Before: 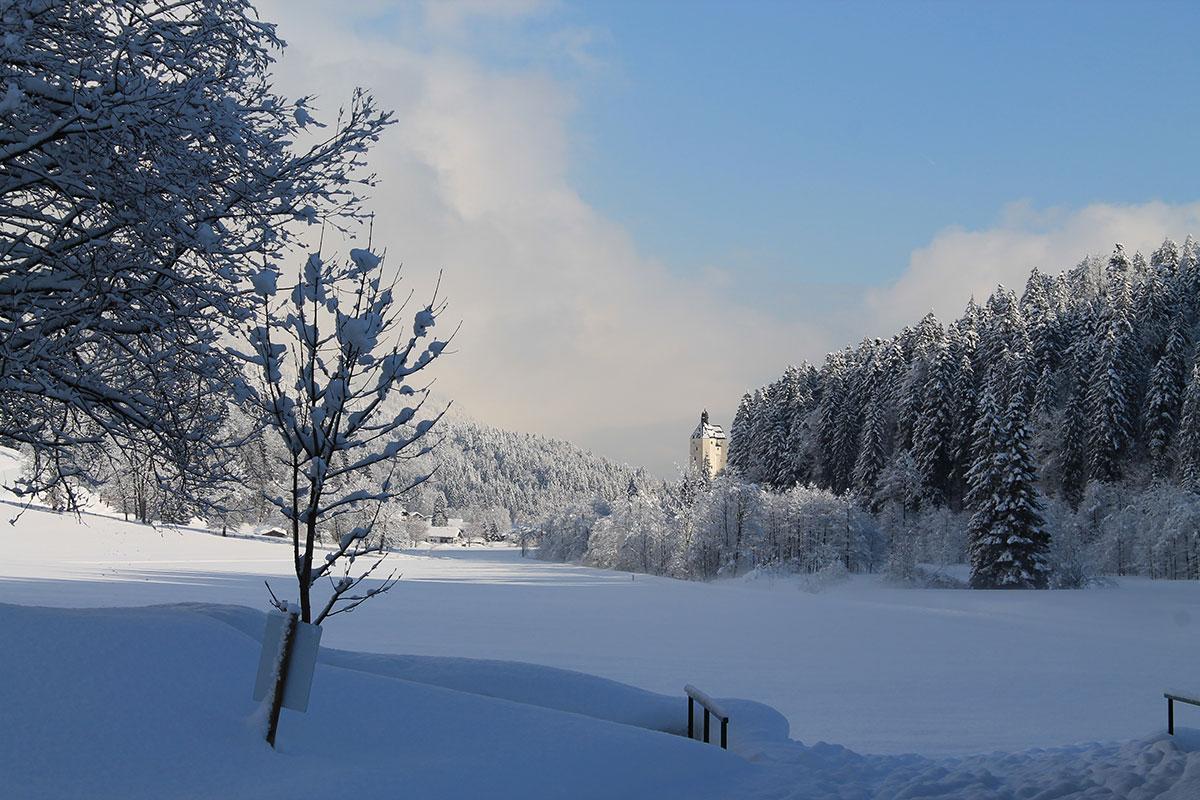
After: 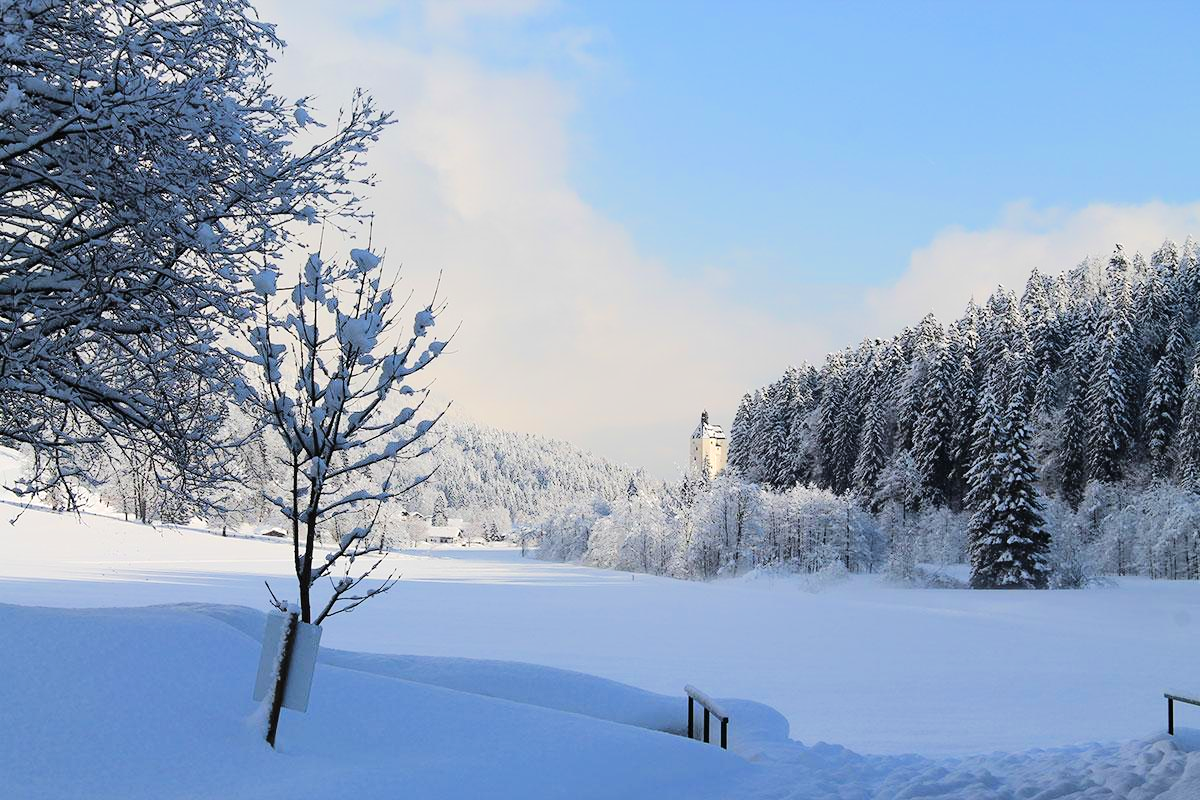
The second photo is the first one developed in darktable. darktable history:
tone equalizer: -7 EV 0.16 EV, -6 EV 0.634 EV, -5 EV 1.15 EV, -4 EV 1.29 EV, -3 EV 1.14 EV, -2 EV 0.6 EV, -1 EV 0.161 EV, edges refinement/feathering 500, mask exposure compensation -1.57 EV, preserve details no
